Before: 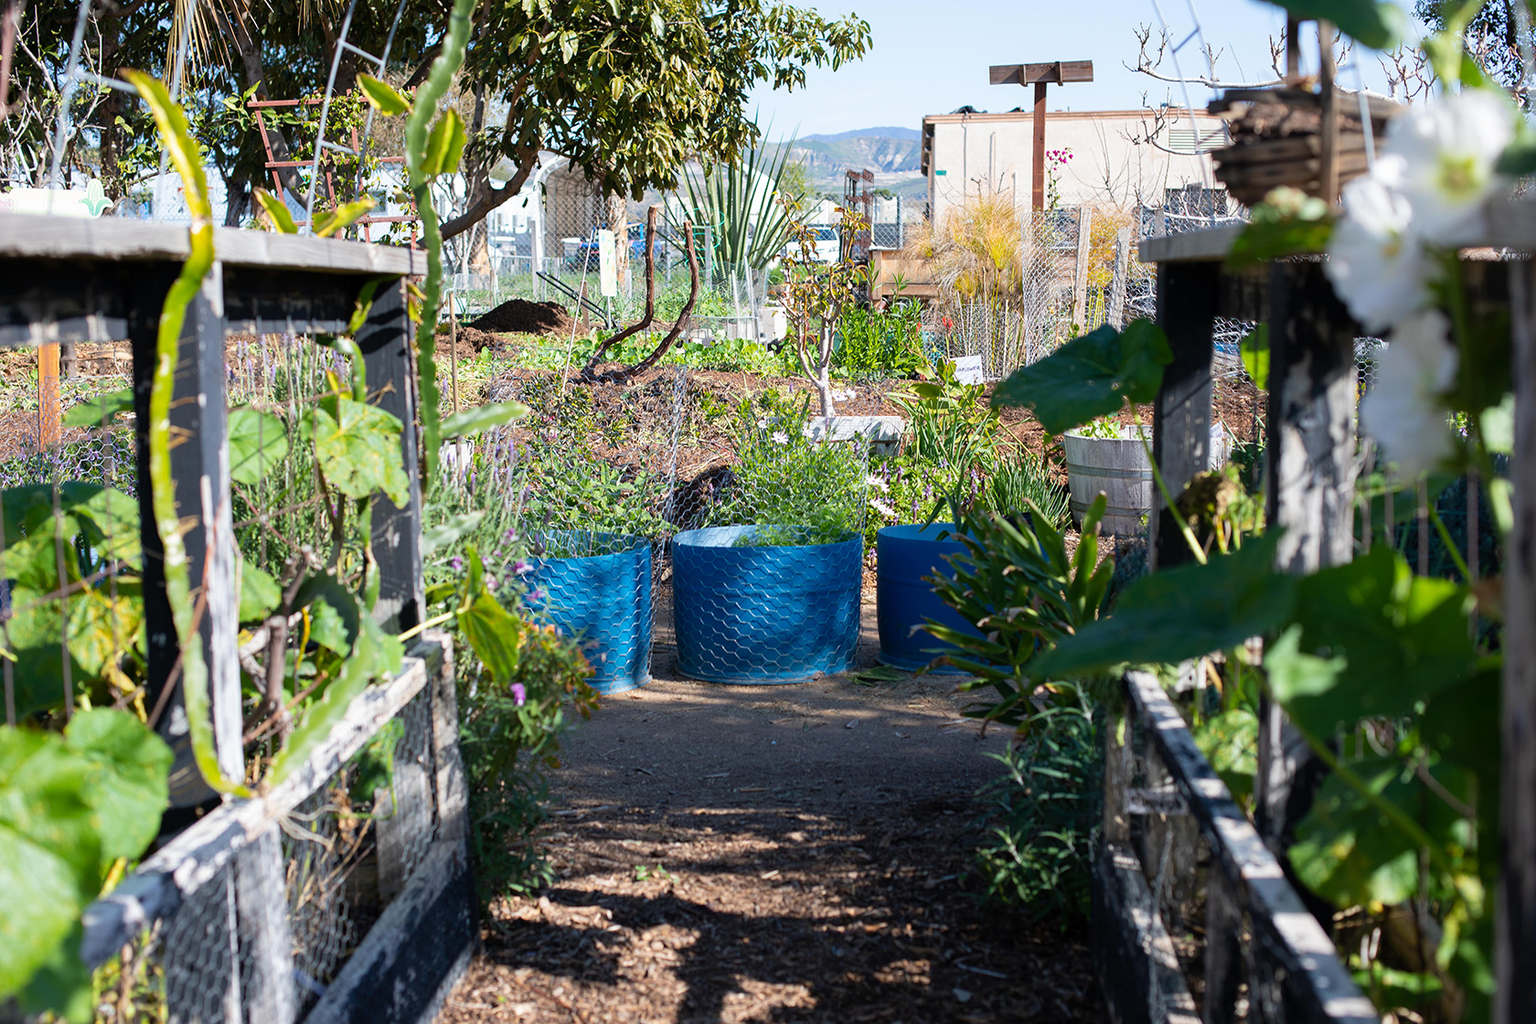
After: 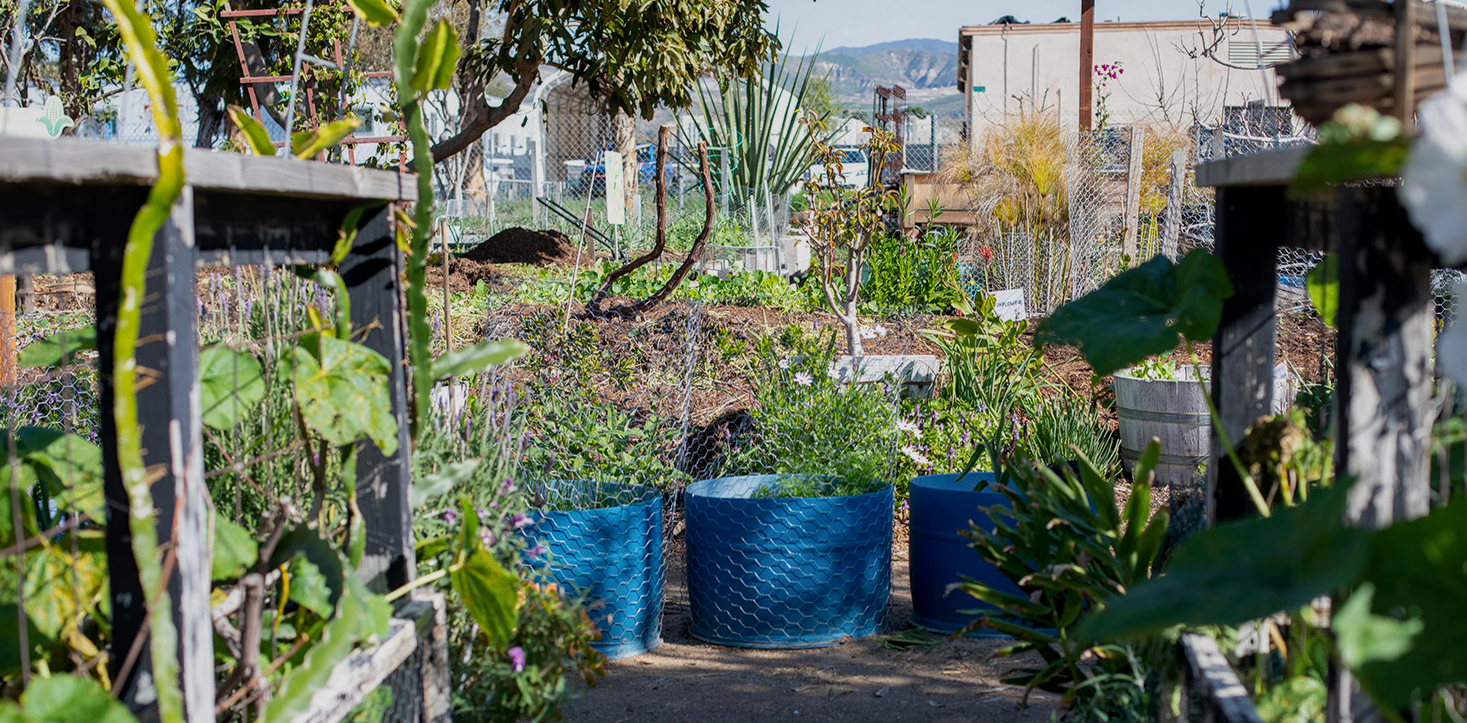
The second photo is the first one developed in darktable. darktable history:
crop: left 3.015%, top 8.969%, right 9.647%, bottom 26.457%
exposure: exposure -0.462 EV, compensate highlight preservation false
local contrast: on, module defaults
